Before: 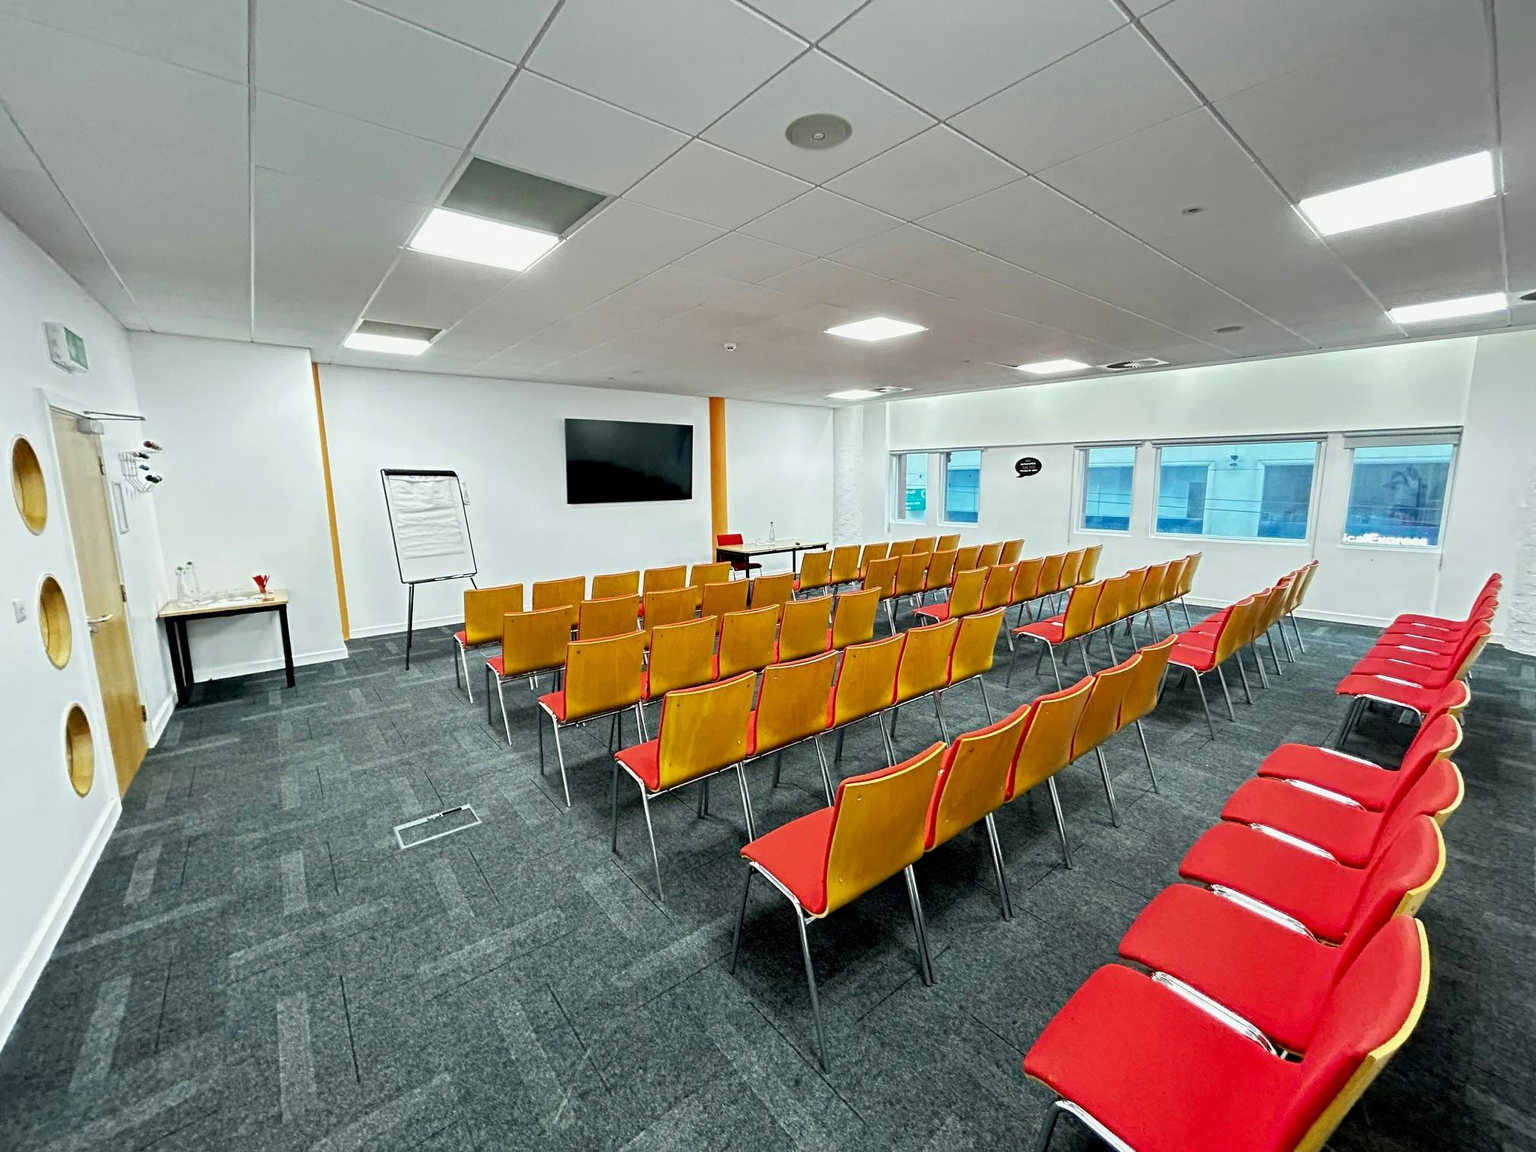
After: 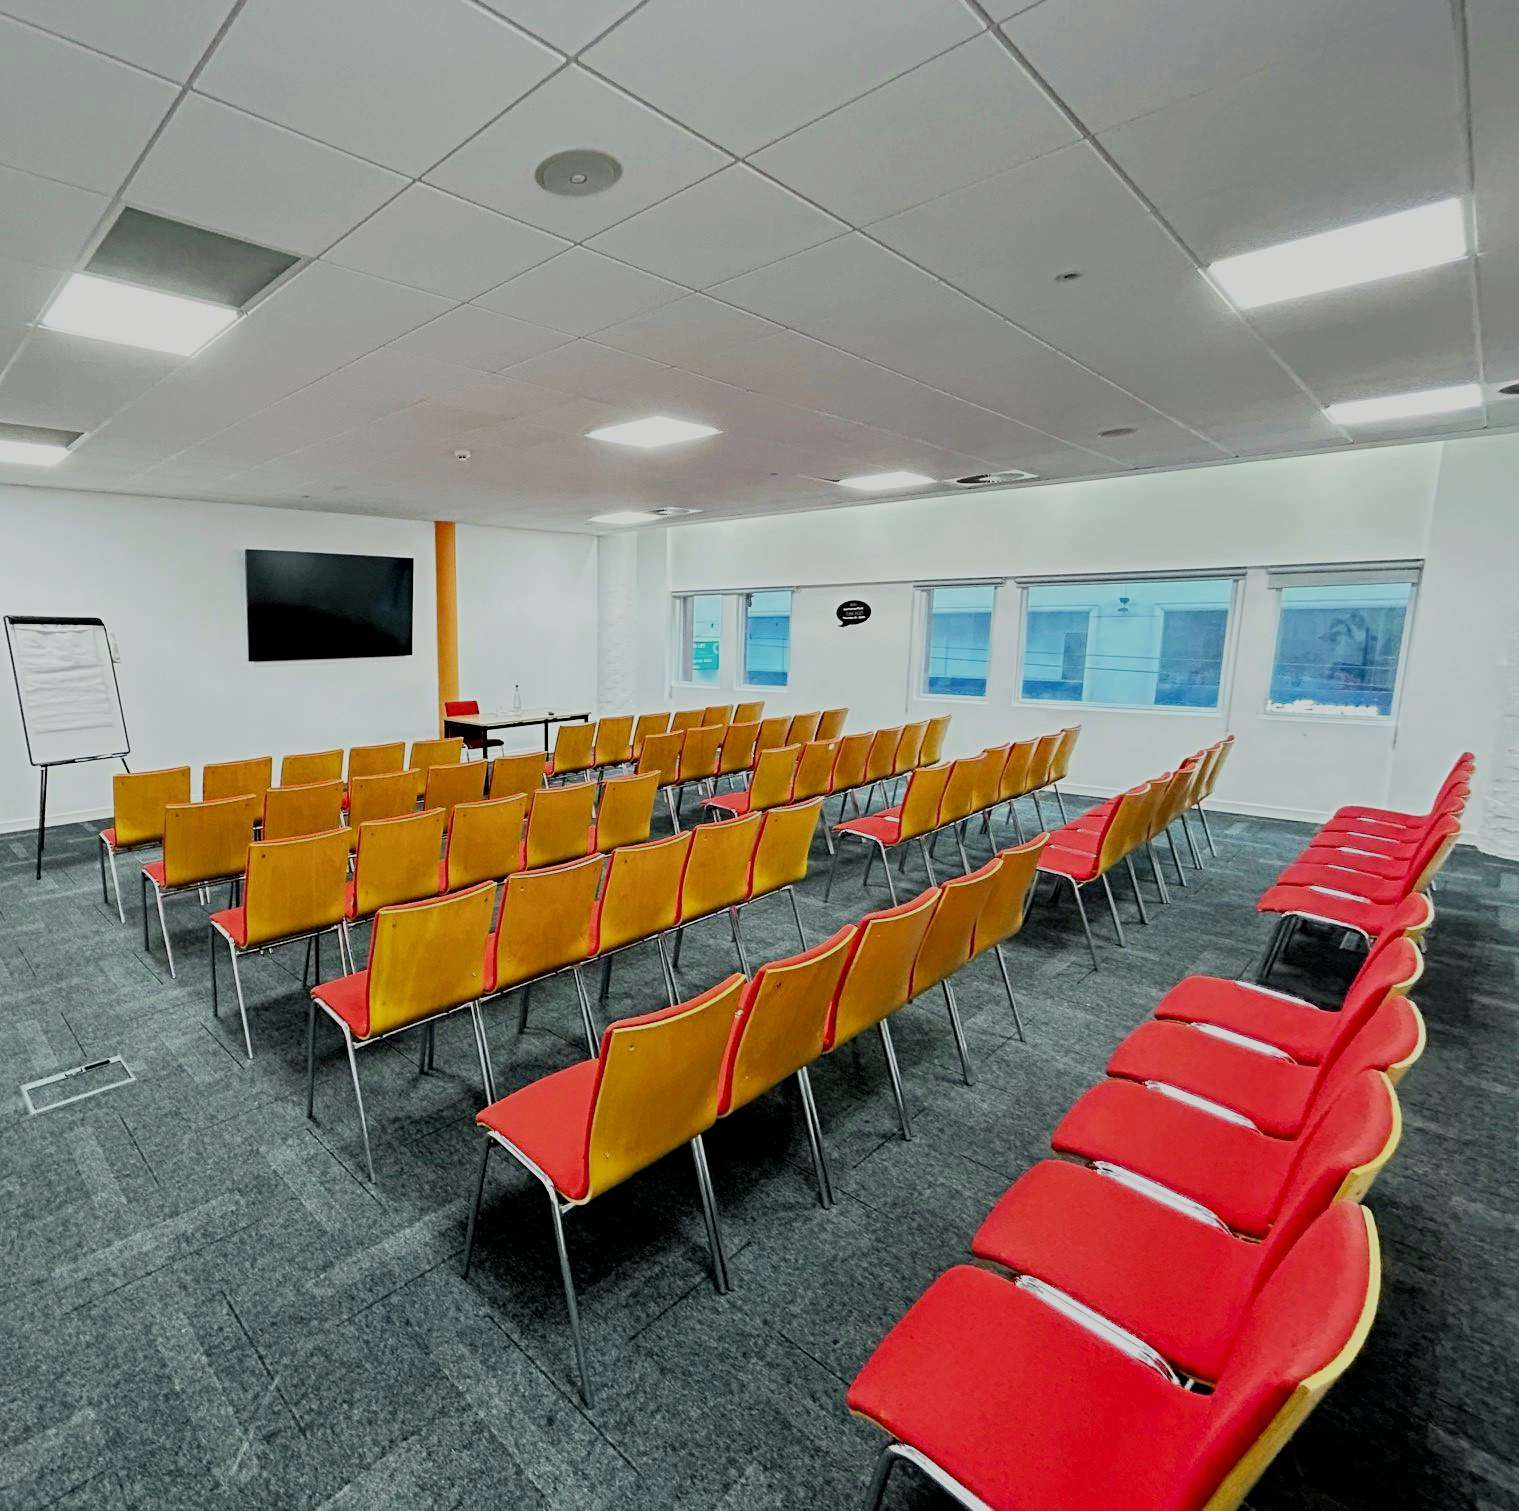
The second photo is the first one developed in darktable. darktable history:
filmic rgb: black relative exposure -7.65 EV, white relative exposure 4.56 EV, hardness 3.61
crop and rotate: left 24.626%
